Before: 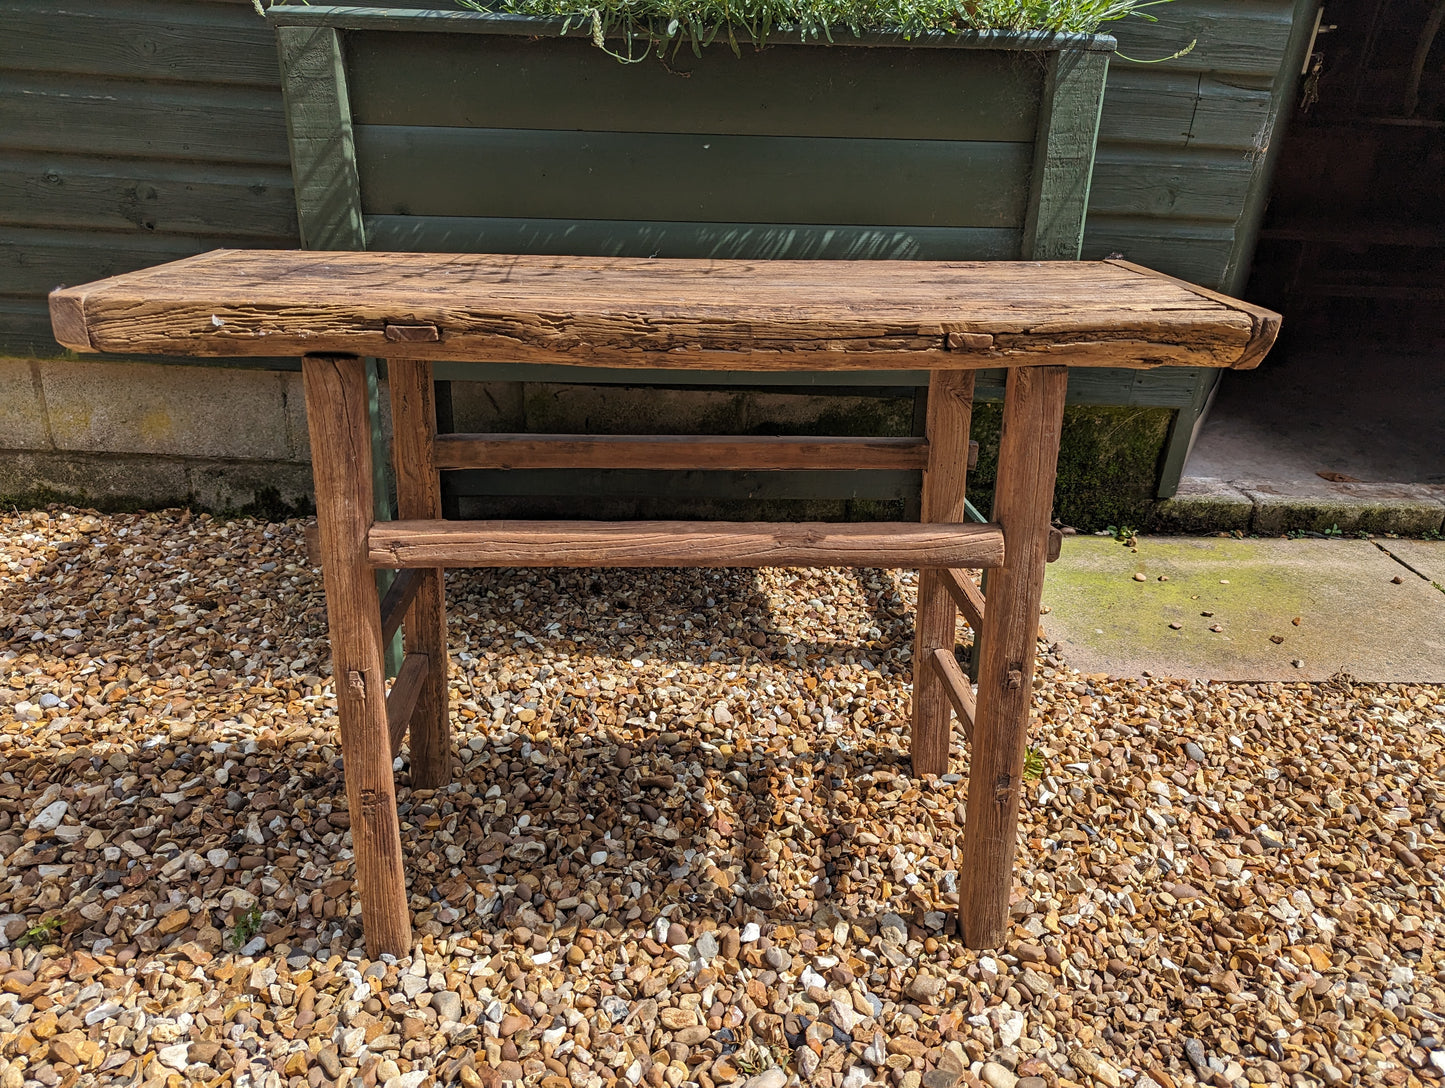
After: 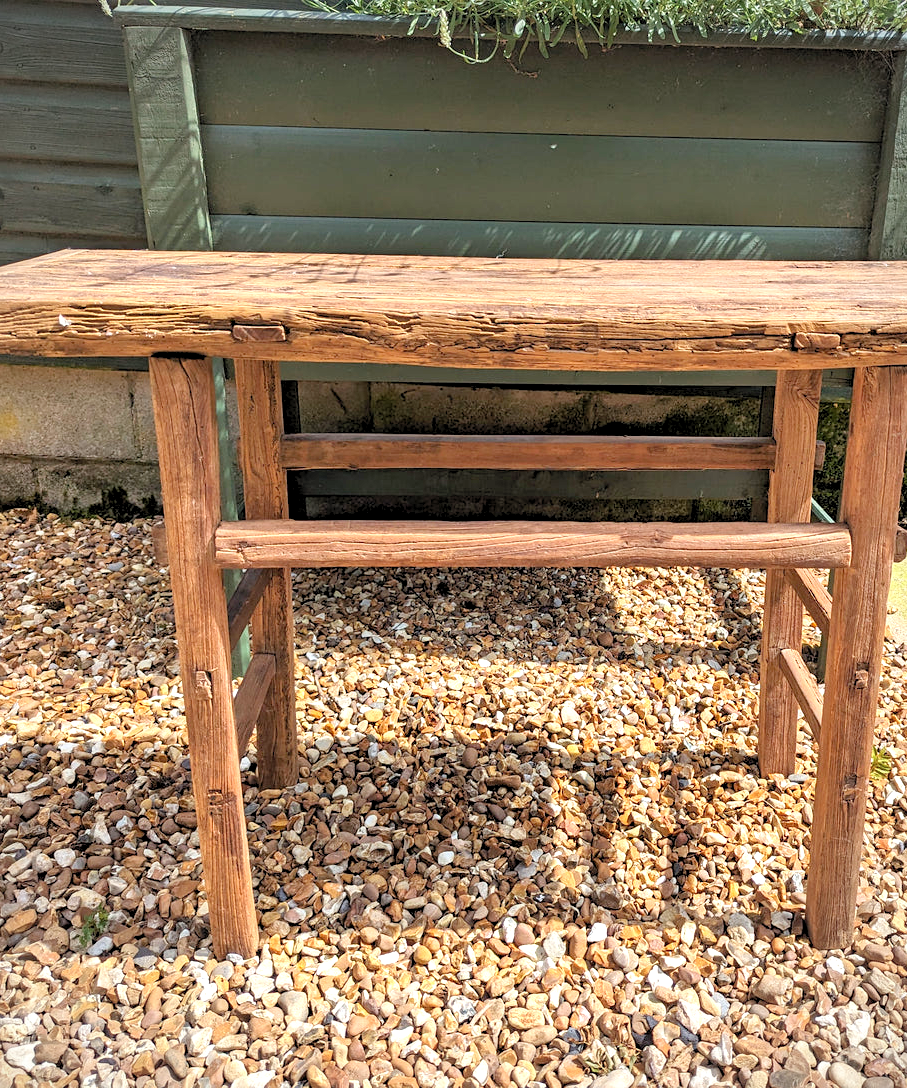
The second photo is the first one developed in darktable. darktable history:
exposure: black level correction 0.001, exposure 0.5 EV, compensate exposure bias true, compensate highlight preservation false
crop: left 10.644%, right 26.528%
levels: black 3.83%, white 90.64%, levels [0.044, 0.416, 0.908]
vignetting: fall-off radius 60.92%
